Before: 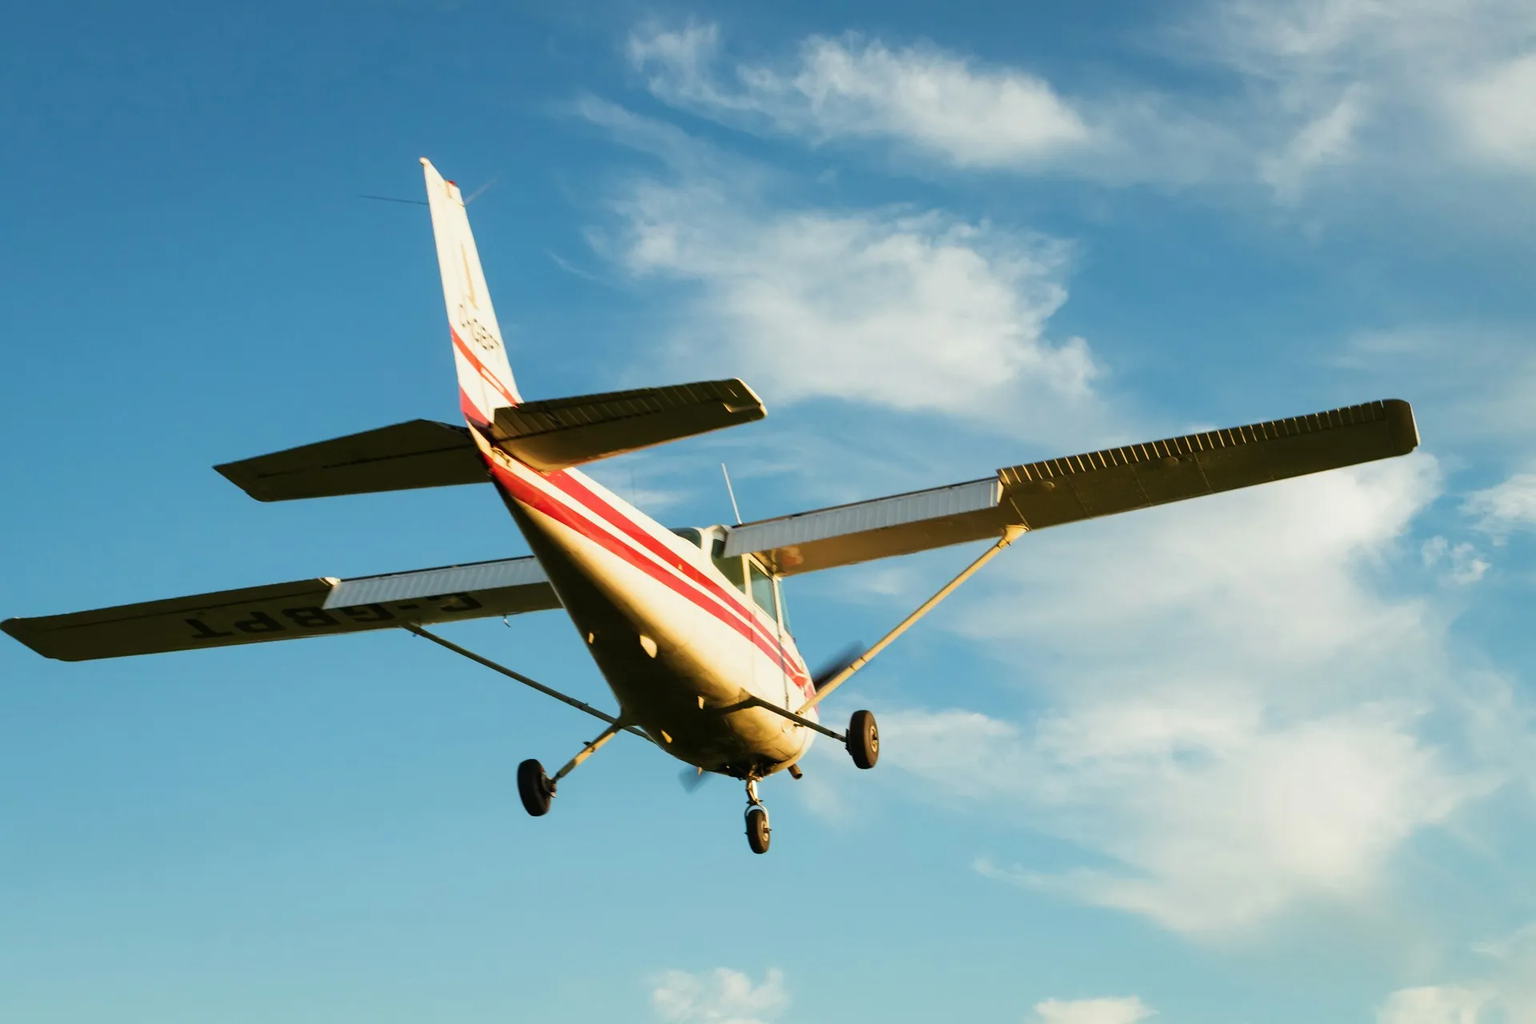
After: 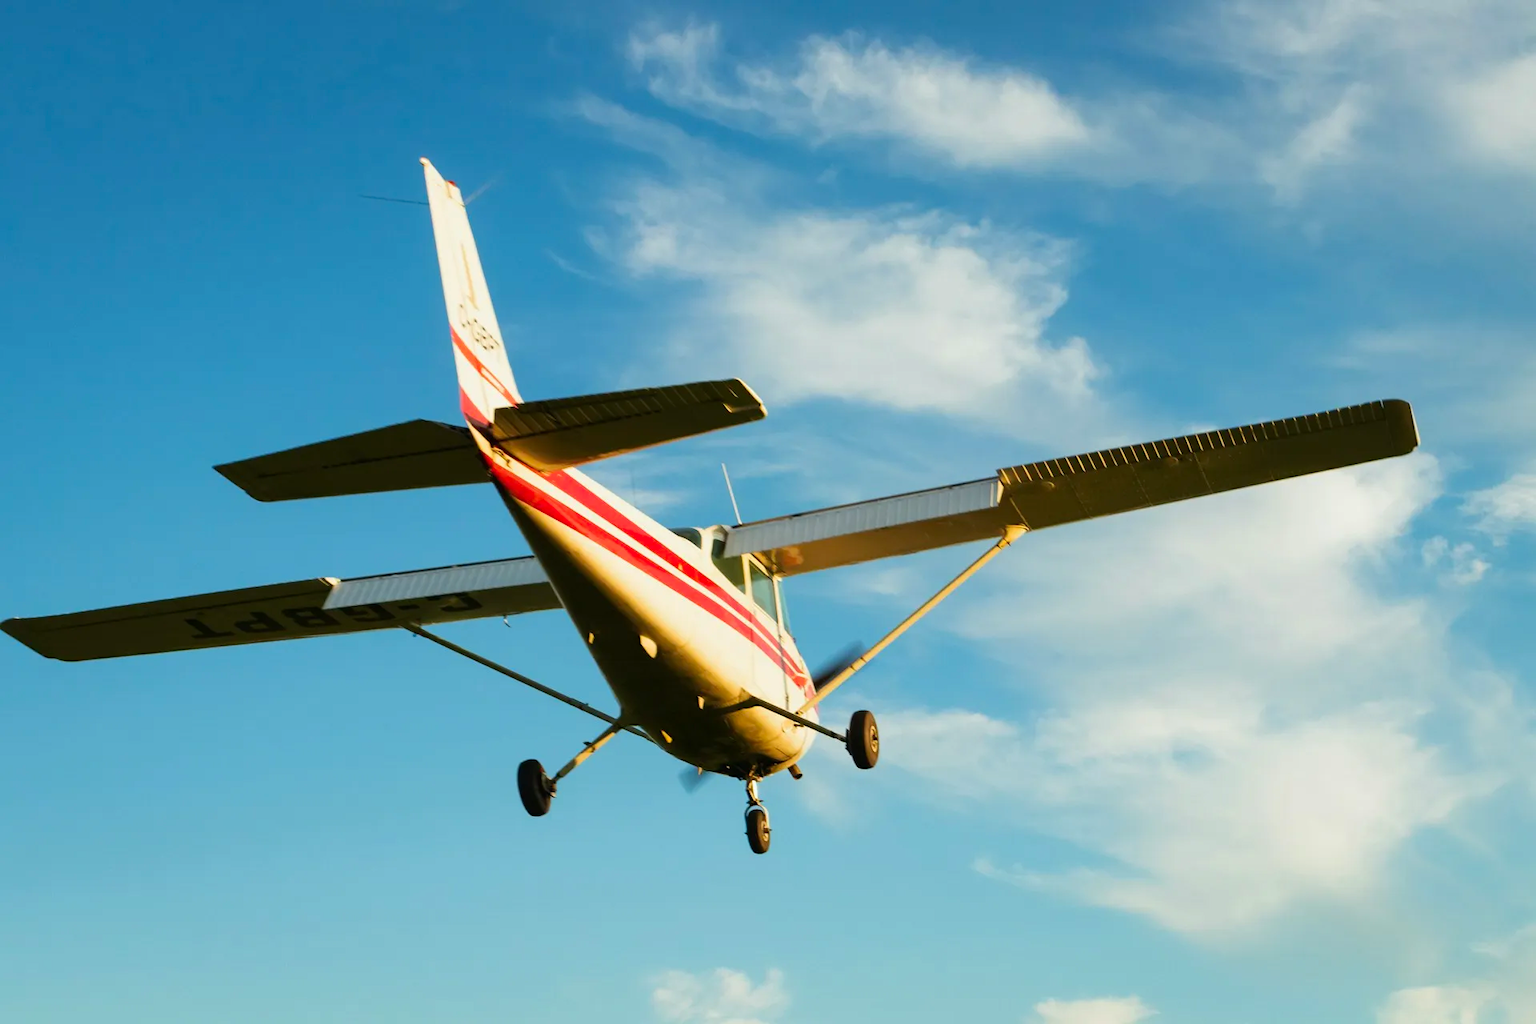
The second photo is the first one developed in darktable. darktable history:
contrast brightness saturation: saturation 0.18
exposure: compensate highlight preservation false
